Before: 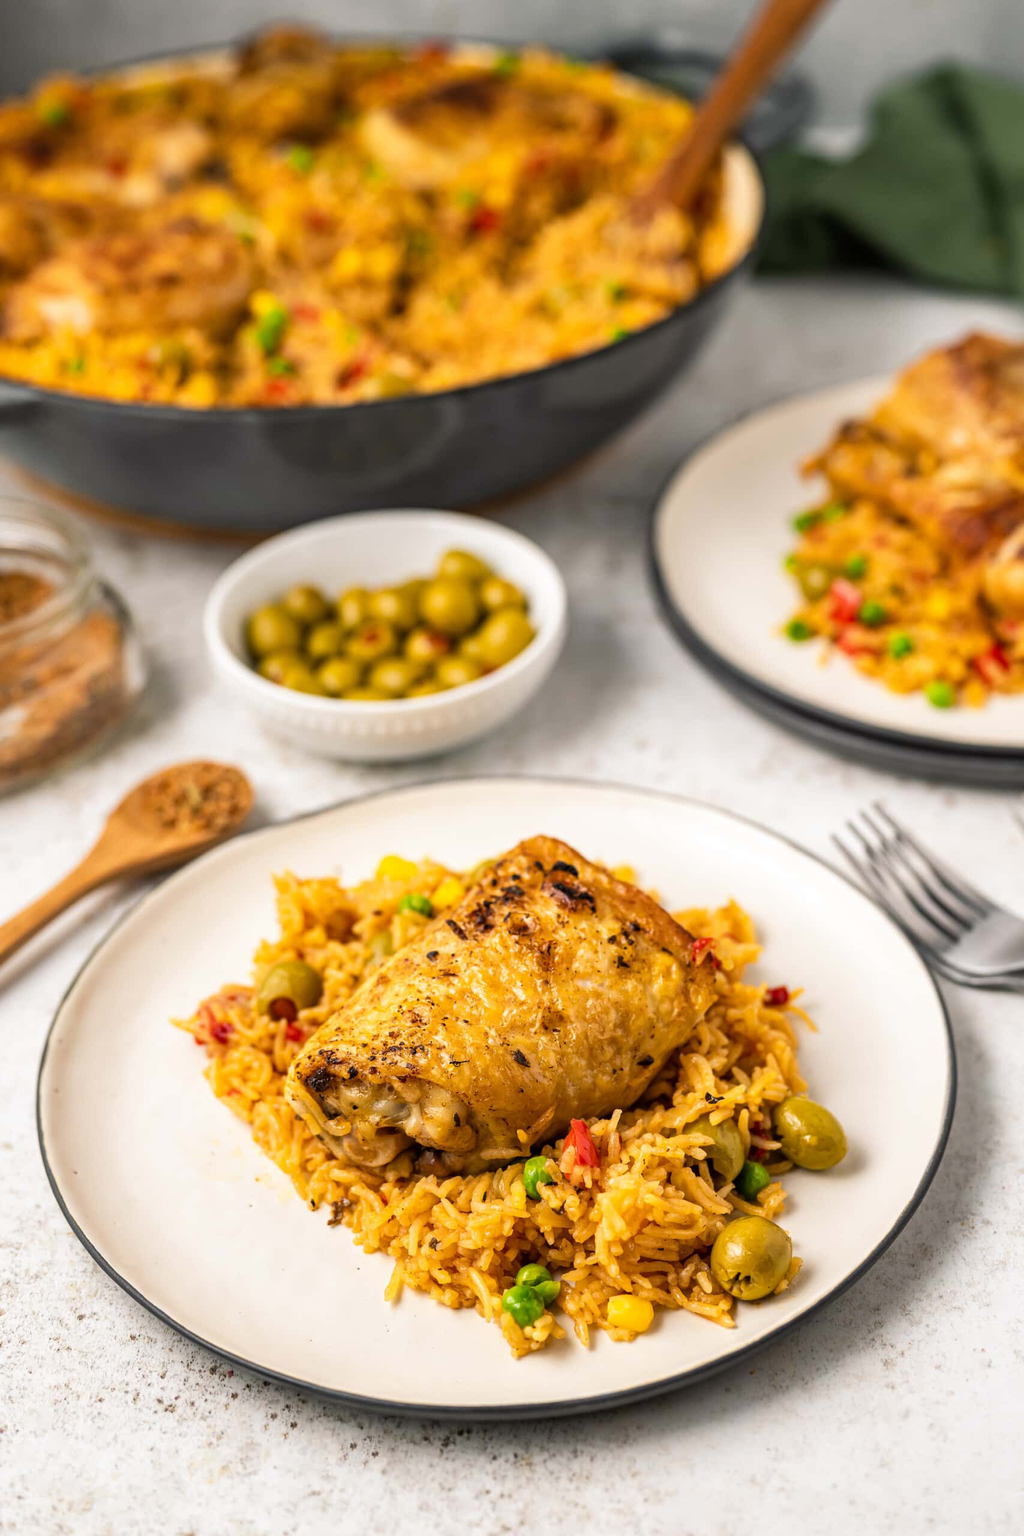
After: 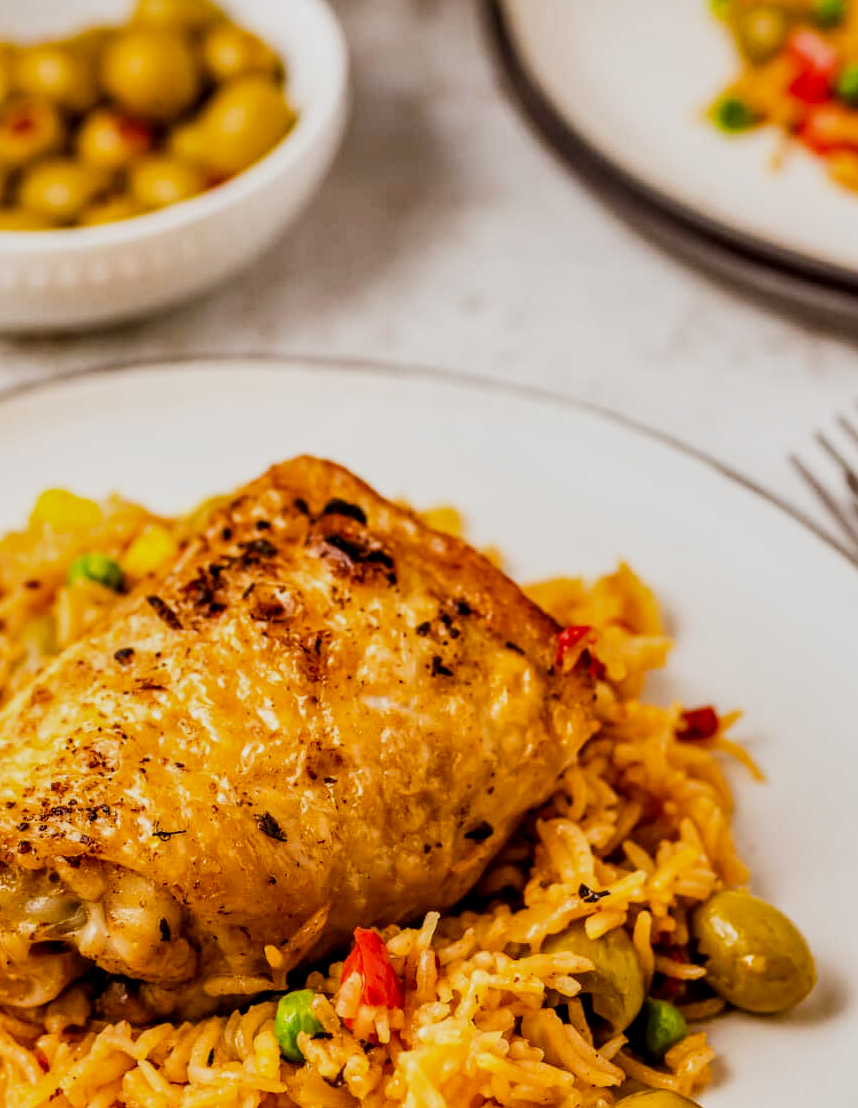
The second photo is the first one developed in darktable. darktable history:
exposure: compensate highlight preservation false
local contrast: on, module defaults
shadows and highlights: shadows 49, highlights -41, soften with gaussian
crop: left 35.03%, top 36.625%, right 14.663%, bottom 20.057%
rgb levels: mode RGB, independent channels, levels [[0, 0.5, 1], [0, 0.521, 1], [0, 0.536, 1]]
sigmoid: on, module defaults
